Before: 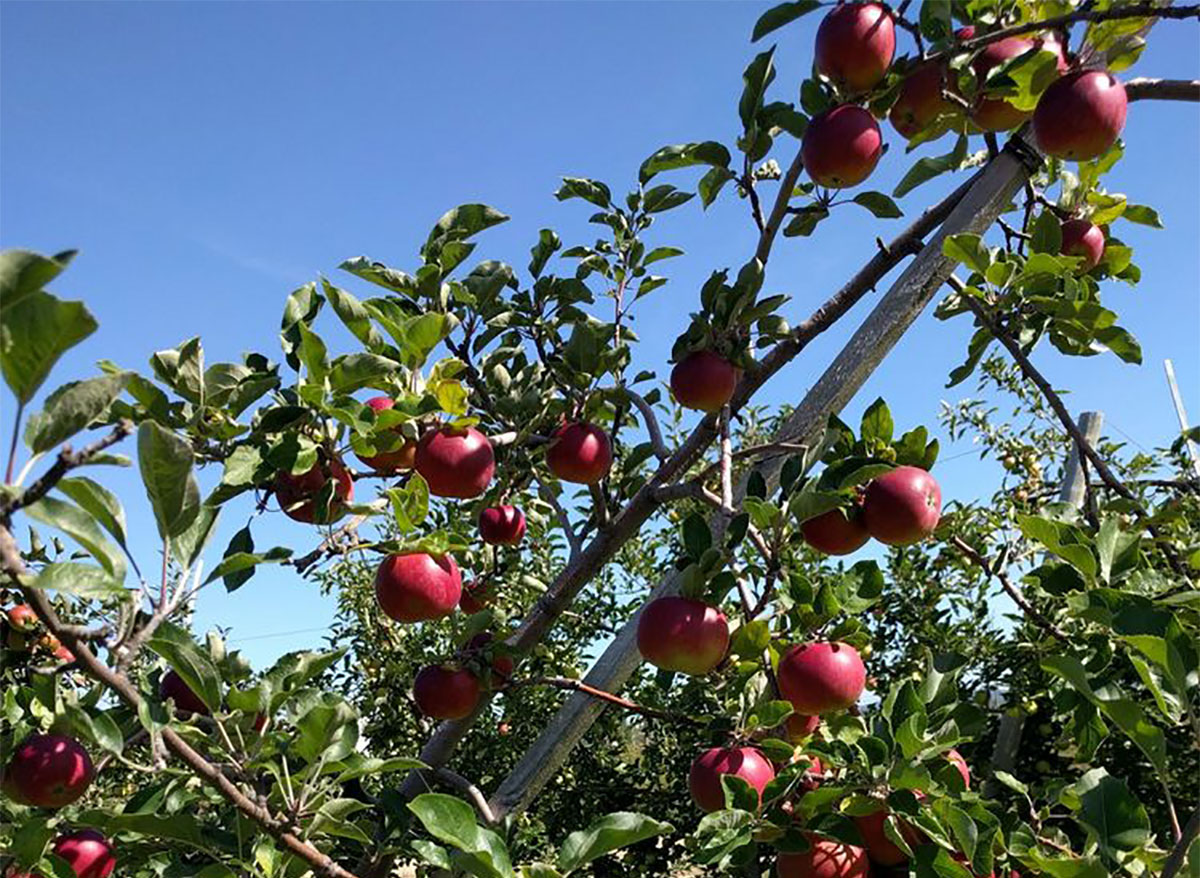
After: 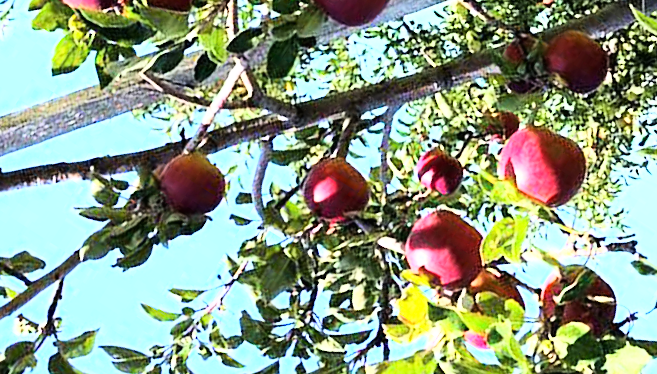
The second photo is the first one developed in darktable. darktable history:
crop and rotate: angle 147.38°, left 9.09%, top 15.64%, right 4.392%, bottom 17.013%
base curve: curves: ch0 [(0, 0) (0.007, 0.004) (0.027, 0.03) (0.046, 0.07) (0.207, 0.54) (0.442, 0.872) (0.673, 0.972) (1, 1)]
exposure: black level correction 0, exposure 1.106 EV, compensate highlight preservation false
